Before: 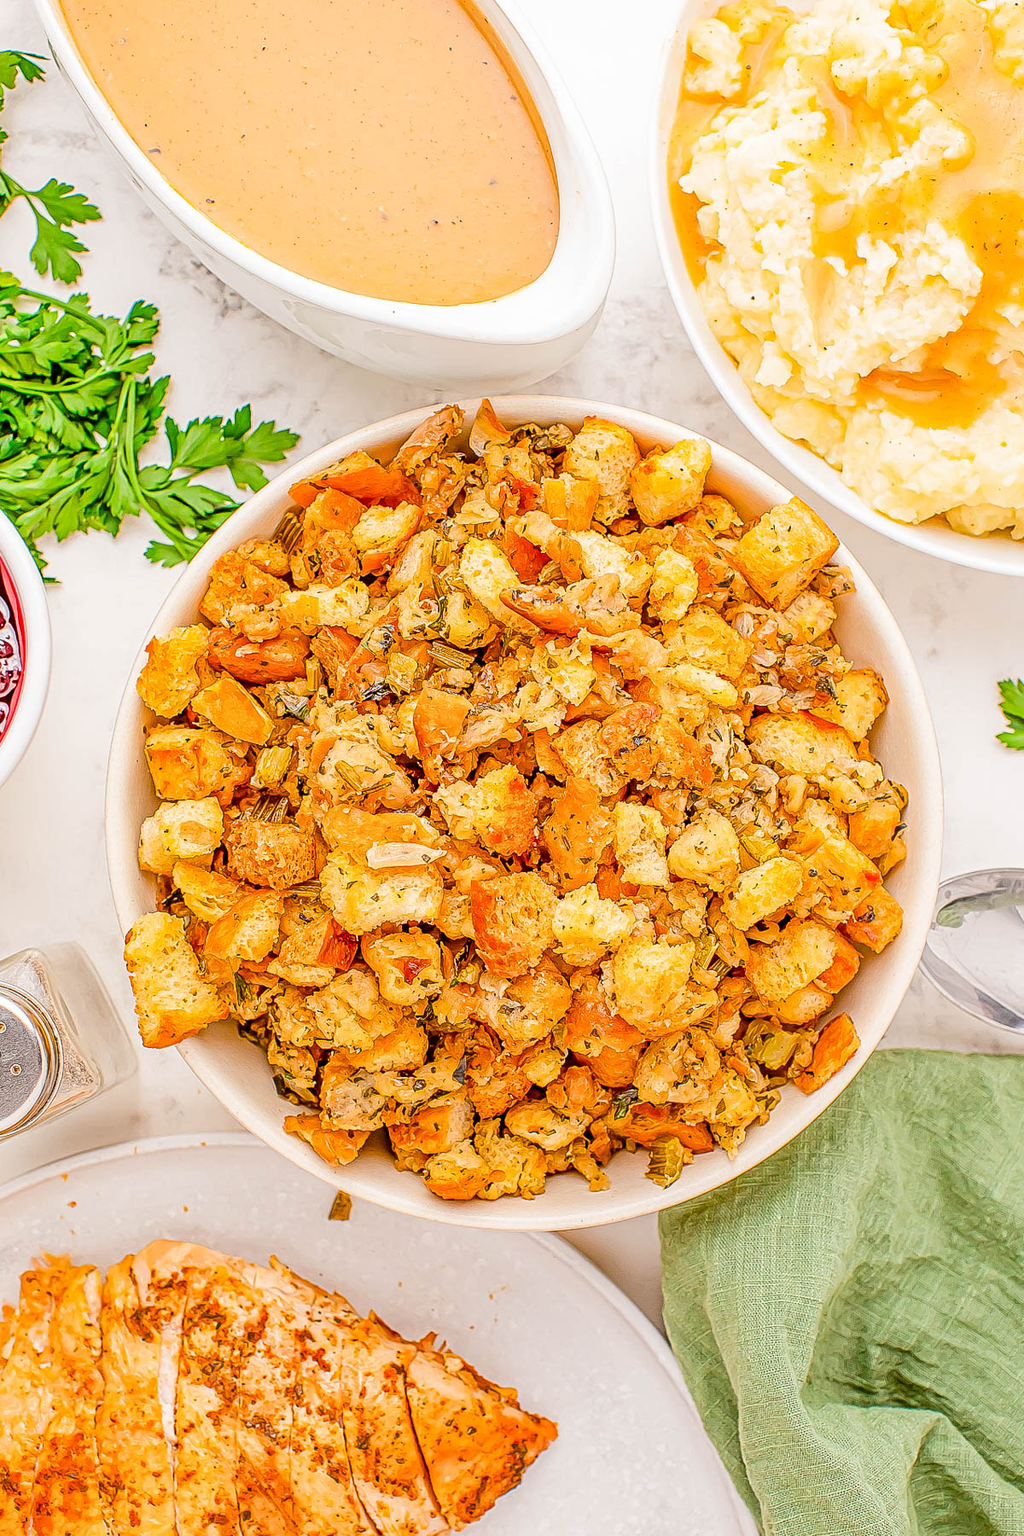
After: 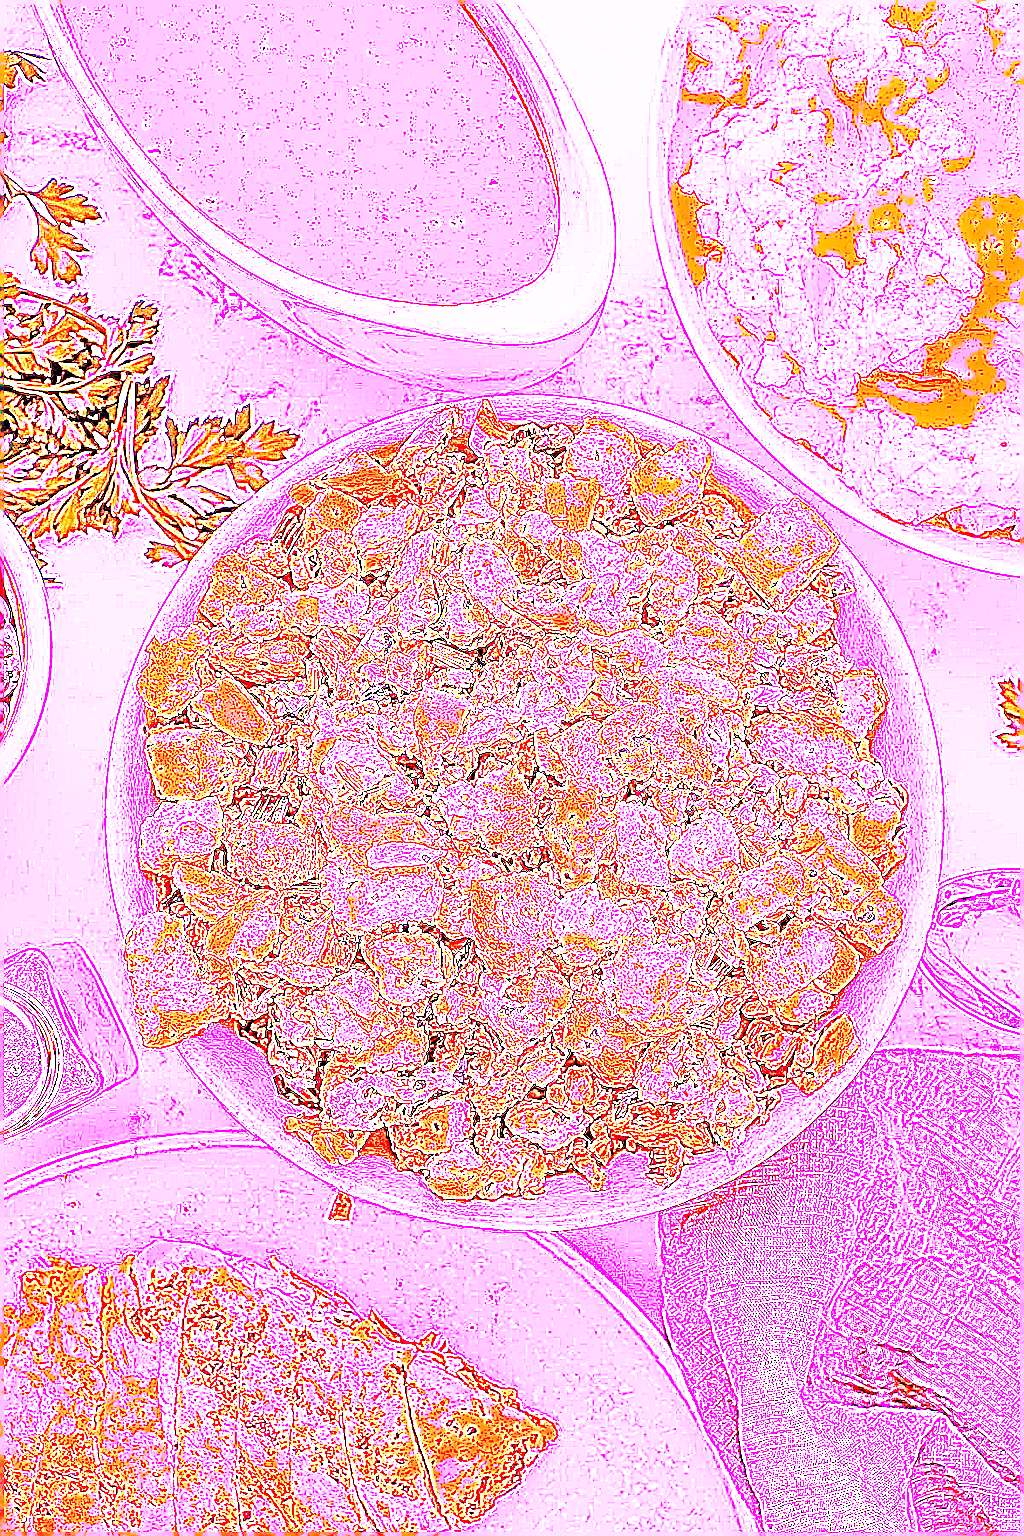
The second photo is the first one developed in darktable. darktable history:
sharpen: amount 2
white balance: red 8, blue 8
